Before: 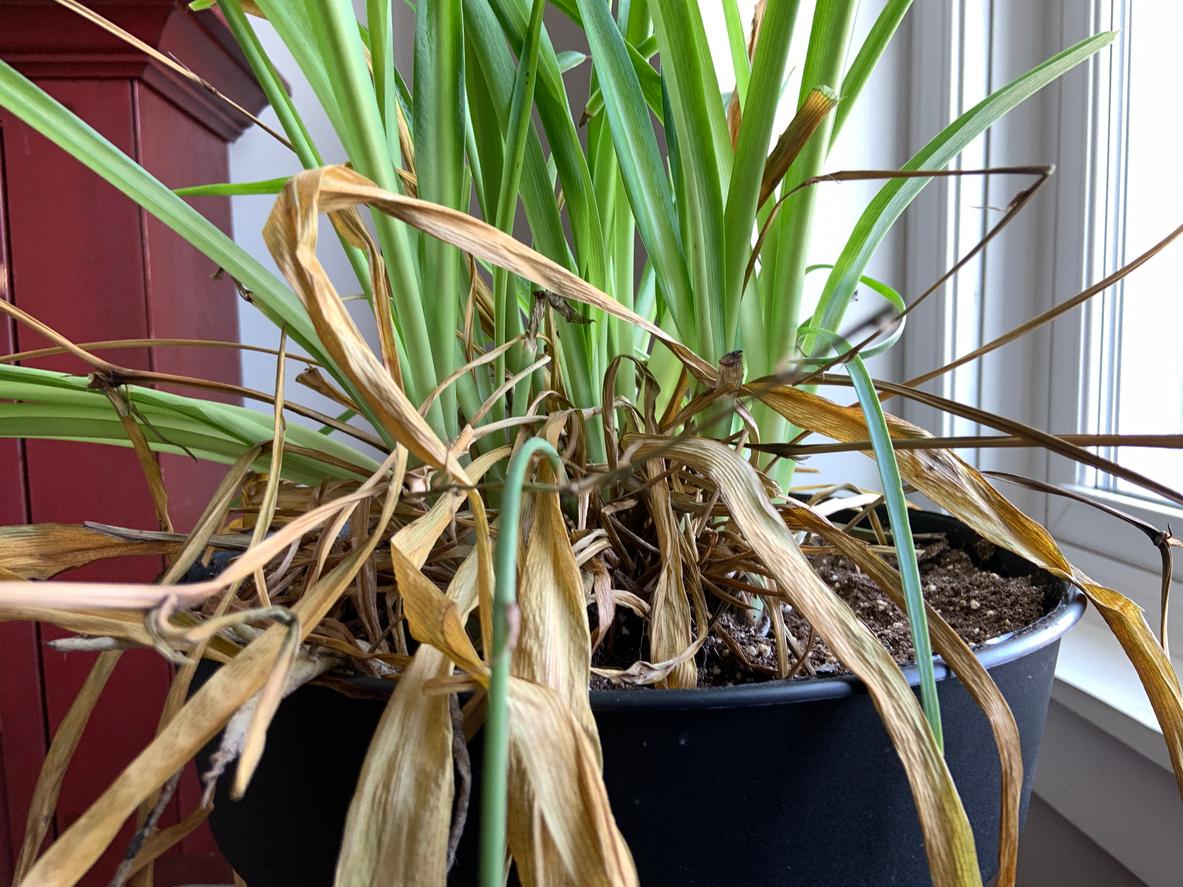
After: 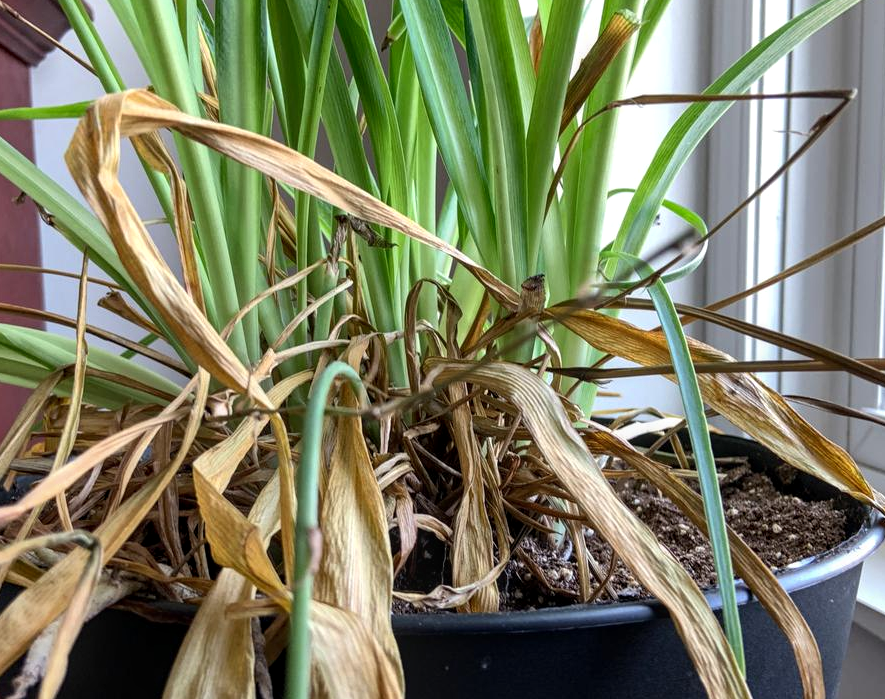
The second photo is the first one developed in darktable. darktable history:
crop: left 16.768%, top 8.653%, right 8.362%, bottom 12.485%
local contrast: on, module defaults
